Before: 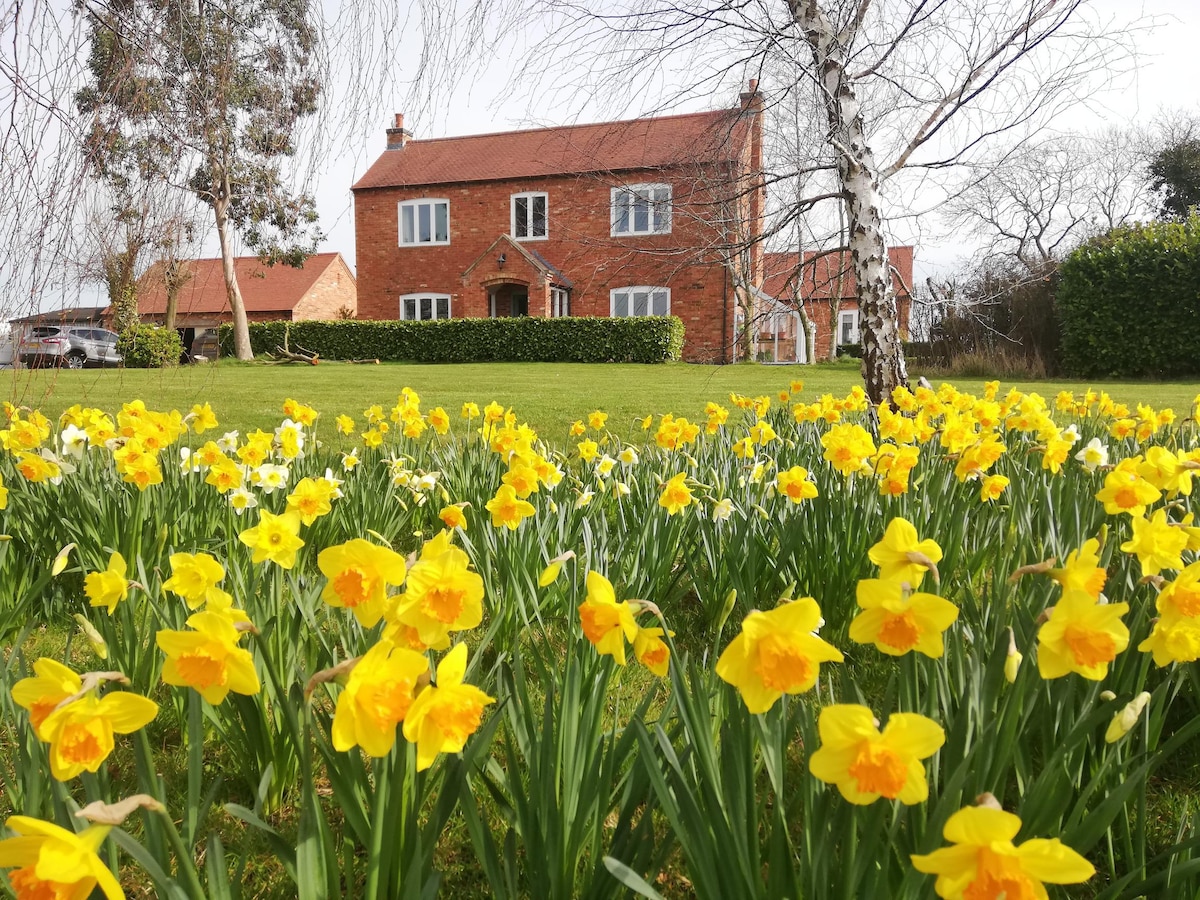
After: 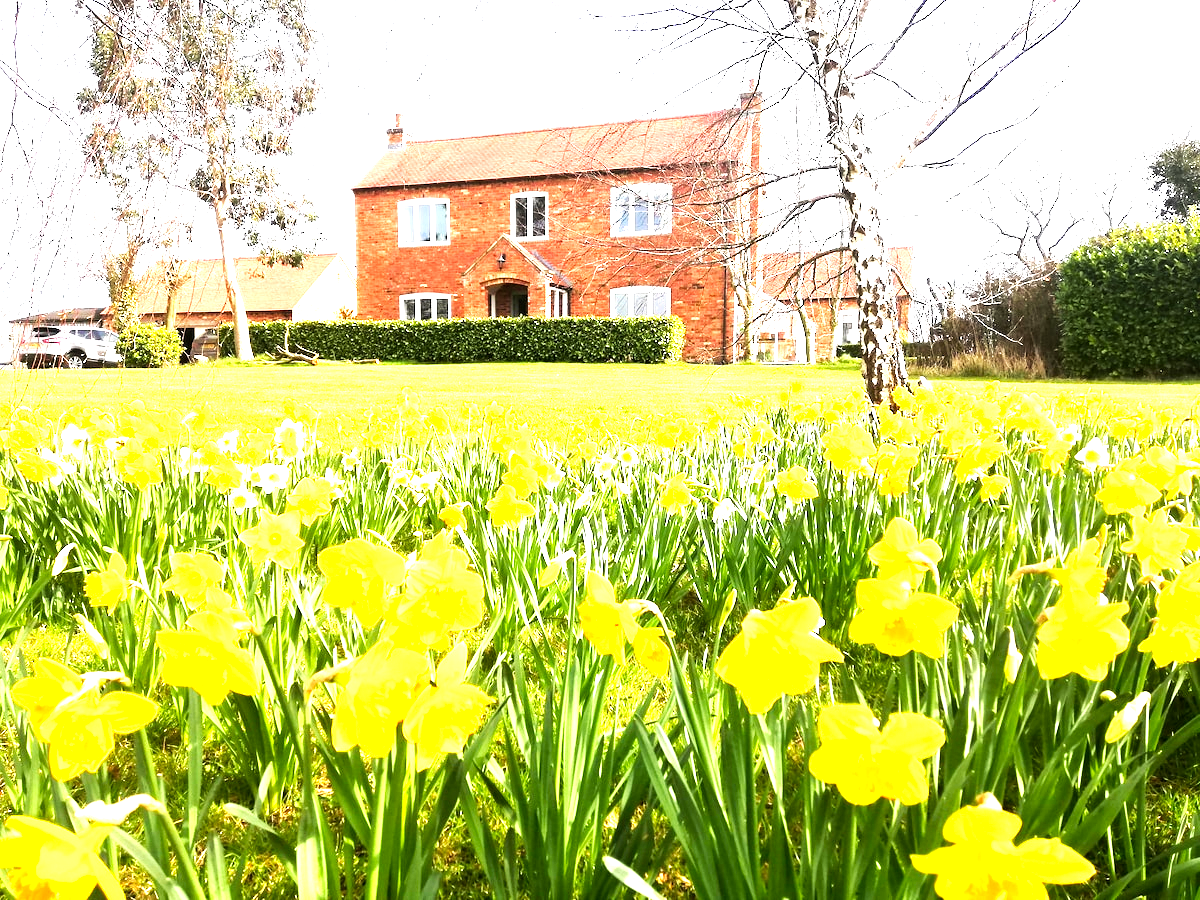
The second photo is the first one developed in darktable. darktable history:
base curve: curves: ch0 [(0, 0) (0.005, 0.002) (0.15, 0.3) (0.4, 0.7) (0.75, 0.95) (1, 1)], preserve colors none
levels: levels [0.012, 0.367, 0.697]
